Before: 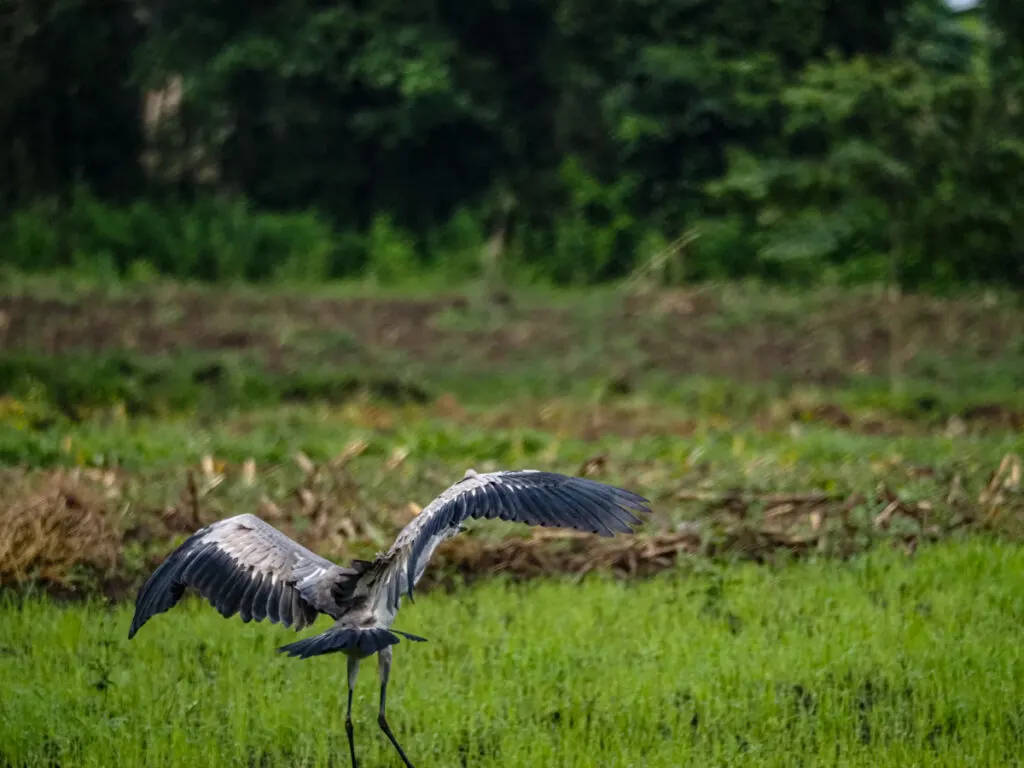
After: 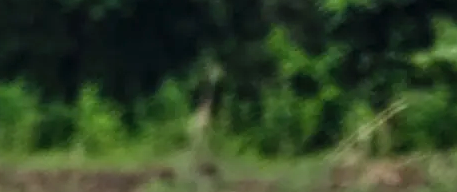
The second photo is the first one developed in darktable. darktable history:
crop: left 28.64%, top 16.832%, right 26.637%, bottom 58.055%
shadows and highlights: soften with gaussian
